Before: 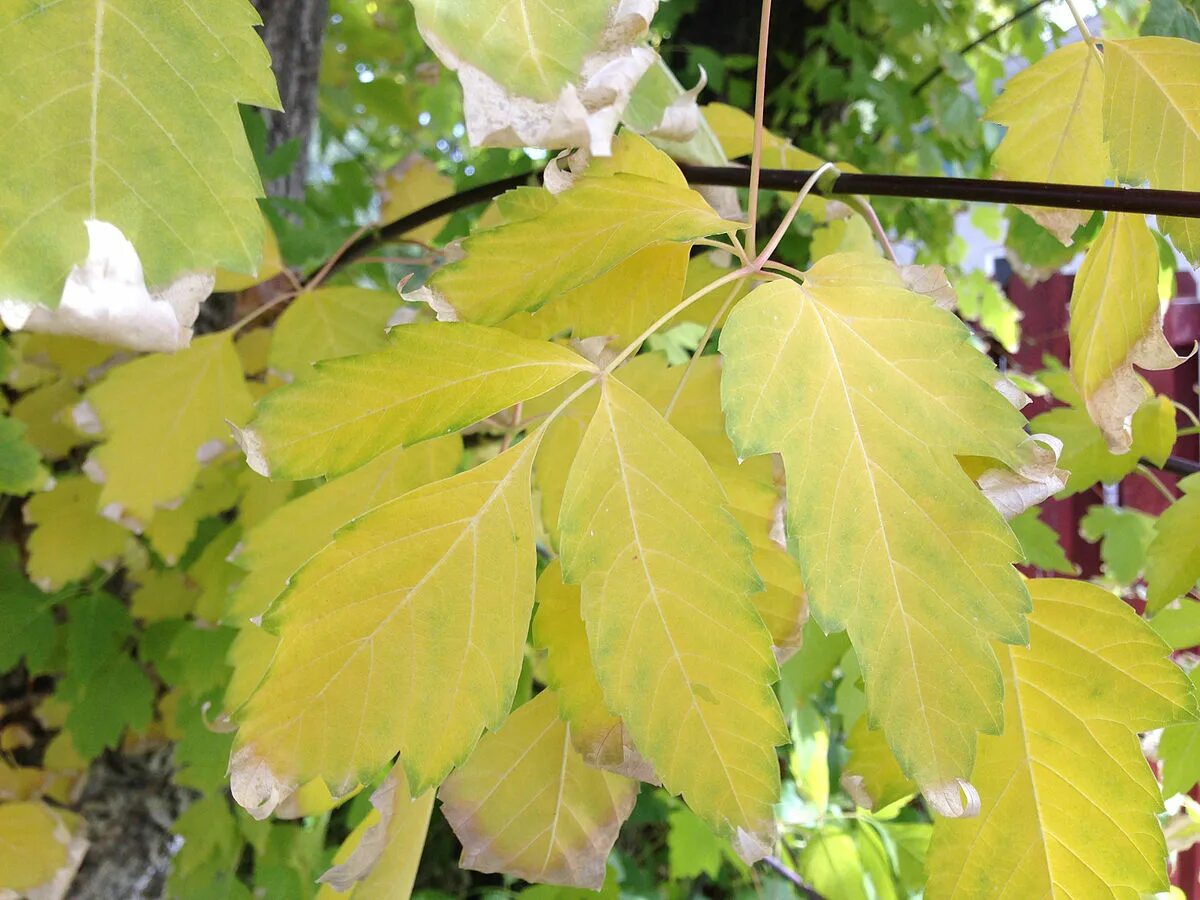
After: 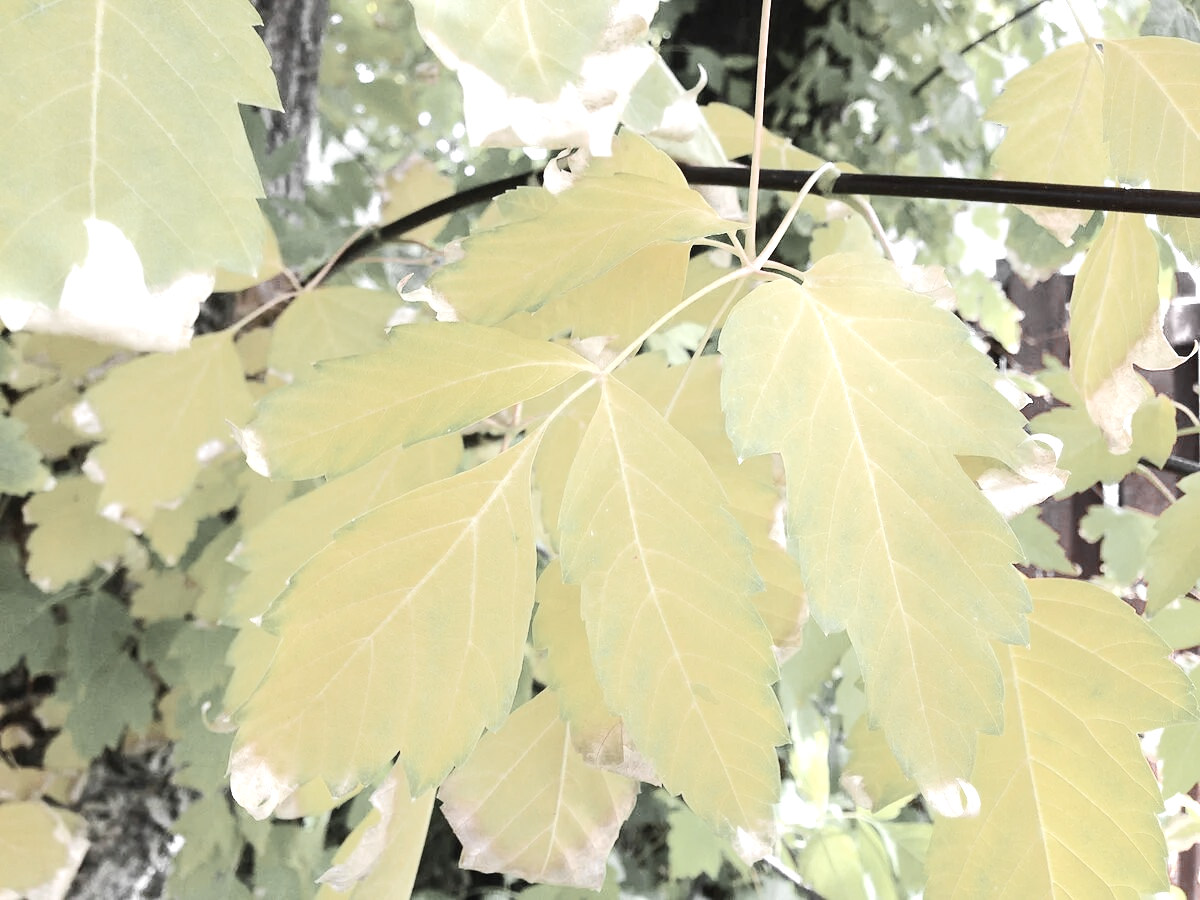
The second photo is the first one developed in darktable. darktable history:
contrast brightness saturation: contrast 0.243, brightness 0.095
color zones: curves: ch0 [(0, 0.613) (0.01, 0.613) (0.245, 0.448) (0.498, 0.529) (0.642, 0.665) (0.879, 0.777) (0.99, 0.613)]; ch1 [(0, 0.035) (0.121, 0.189) (0.259, 0.197) (0.415, 0.061) (0.589, 0.022) (0.732, 0.022) (0.857, 0.026) (0.991, 0.053)]
exposure: black level correction 0, exposure 0.898 EV, compensate highlight preservation false
